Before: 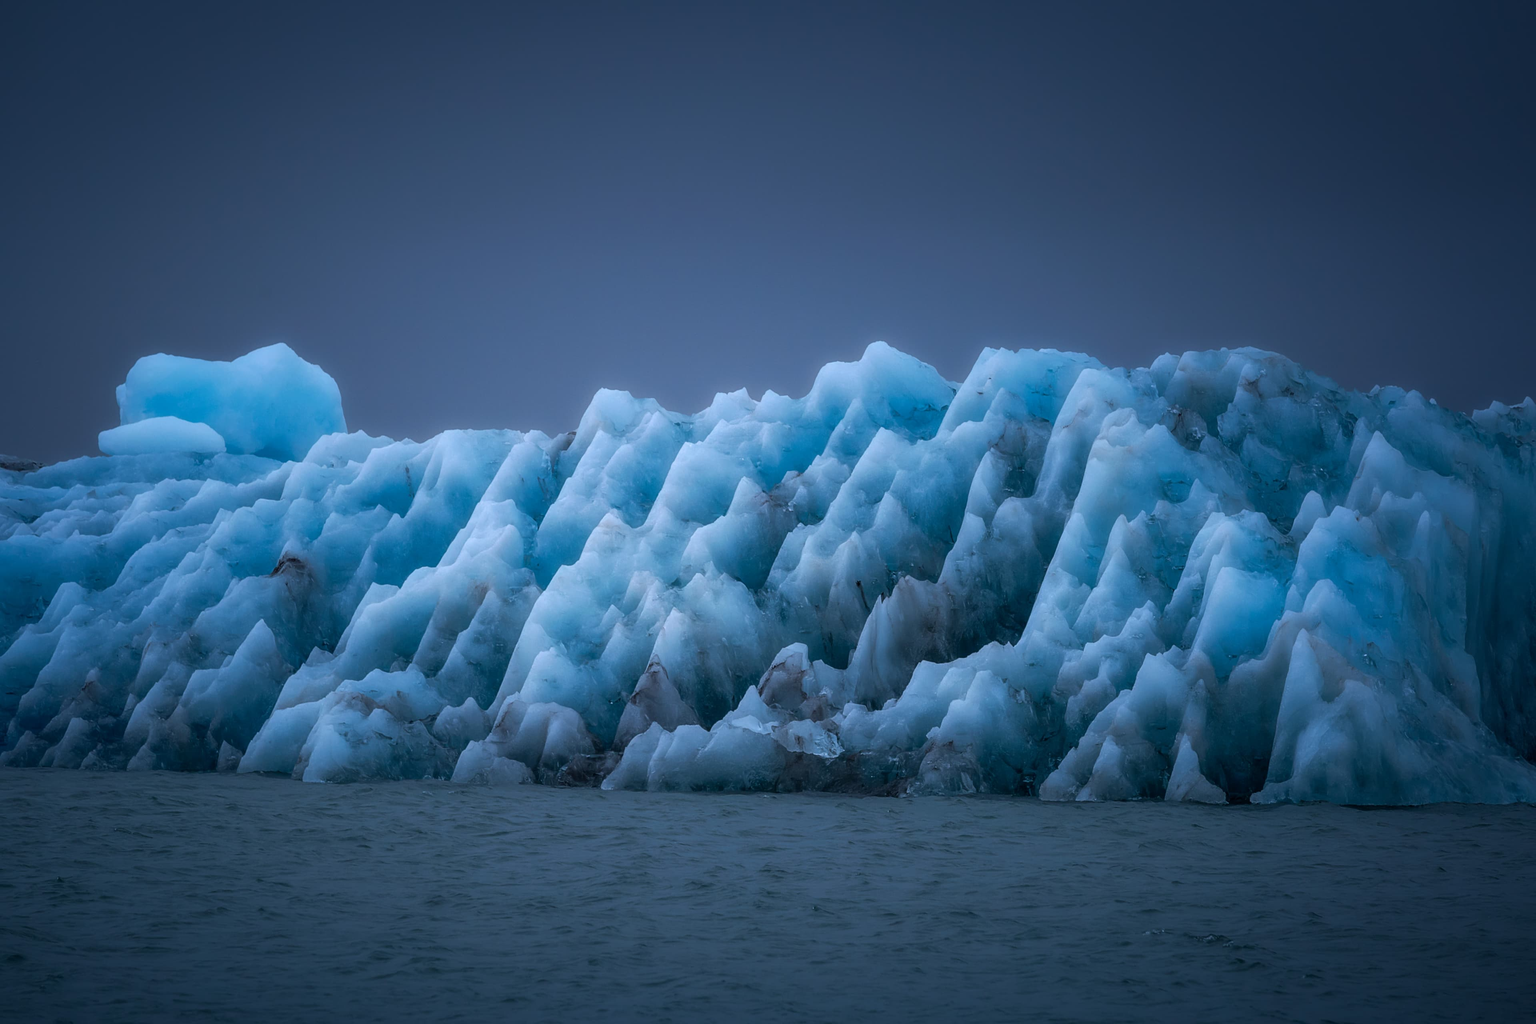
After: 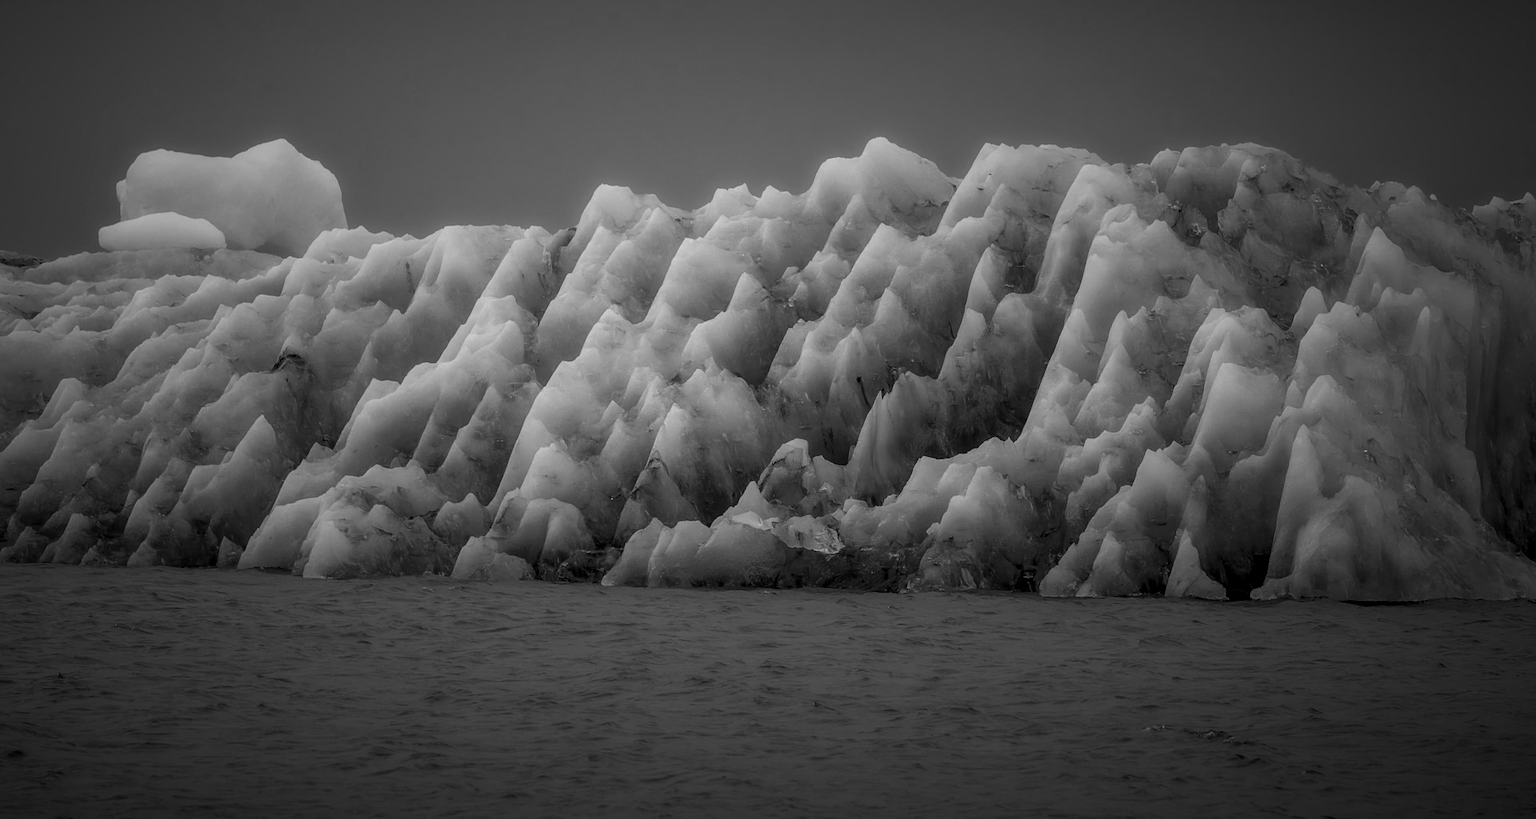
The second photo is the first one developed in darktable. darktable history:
local contrast: on, module defaults
color balance rgb: perceptual saturation grading › global saturation 25%, global vibrance 20%
exposure: exposure -0.293 EV, compensate highlight preservation false
monochrome: on, module defaults
crop and rotate: top 19.998%
white balance: emerald 1
